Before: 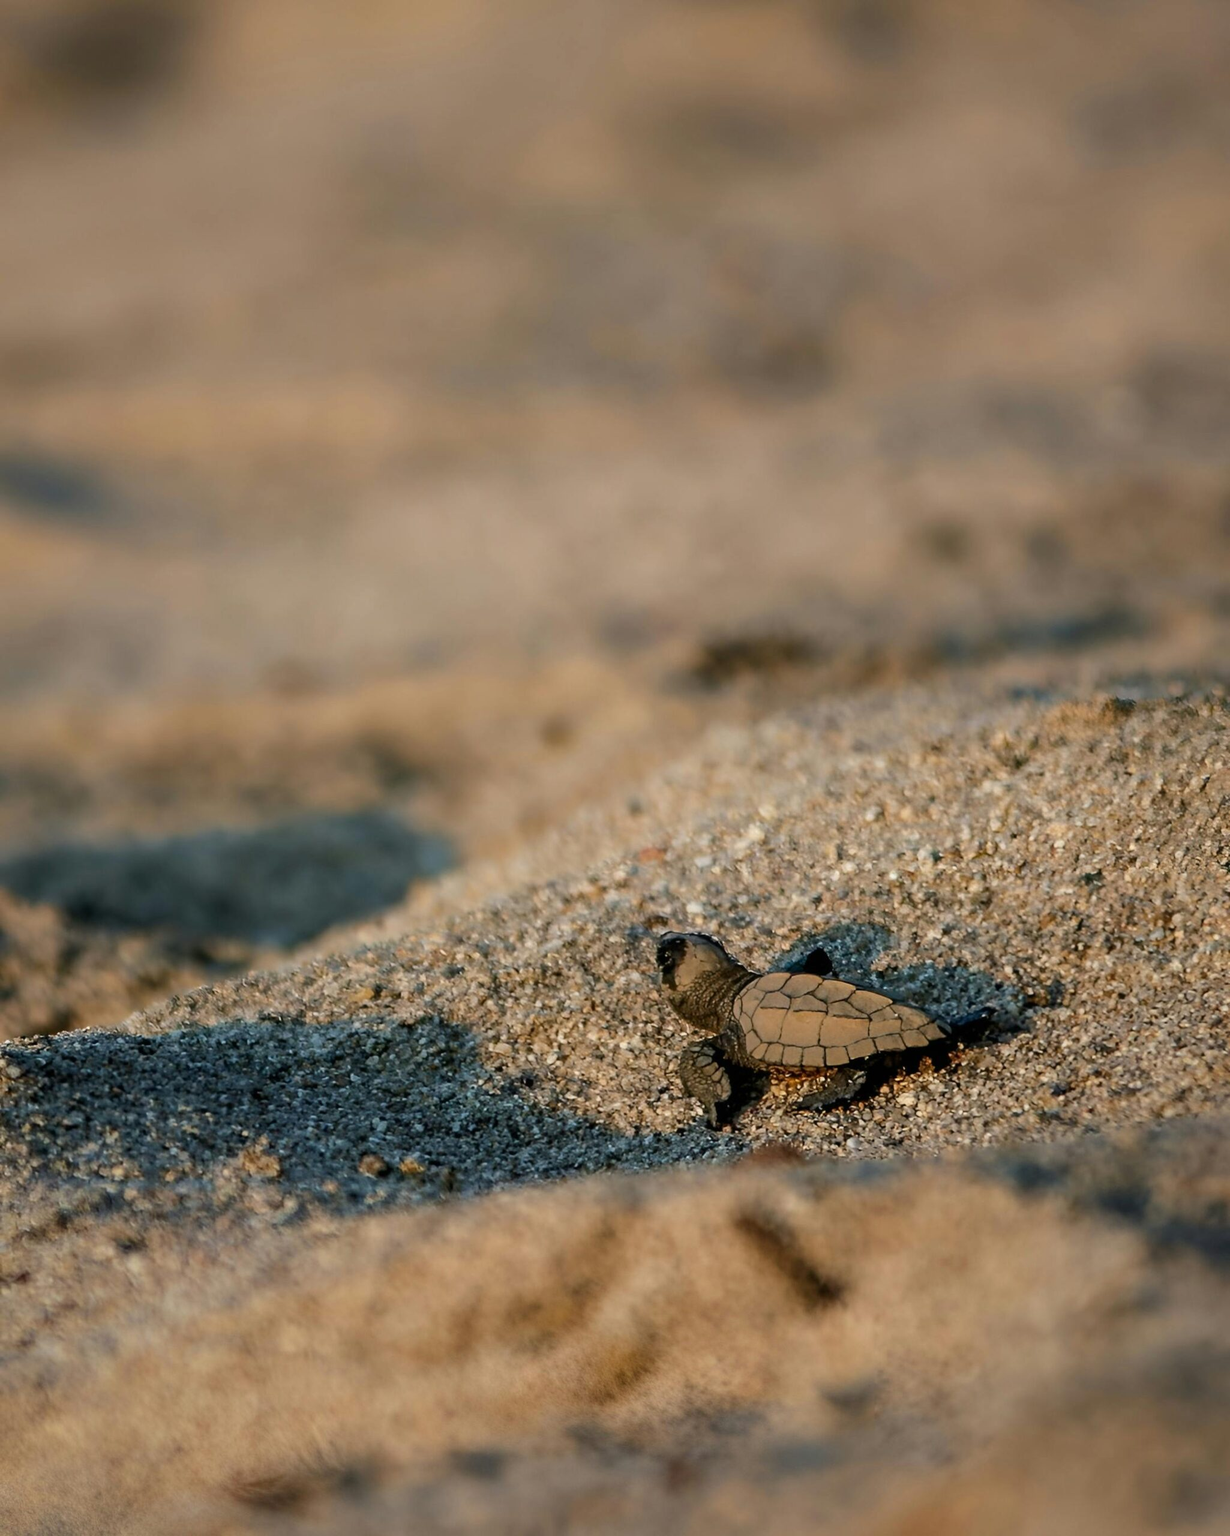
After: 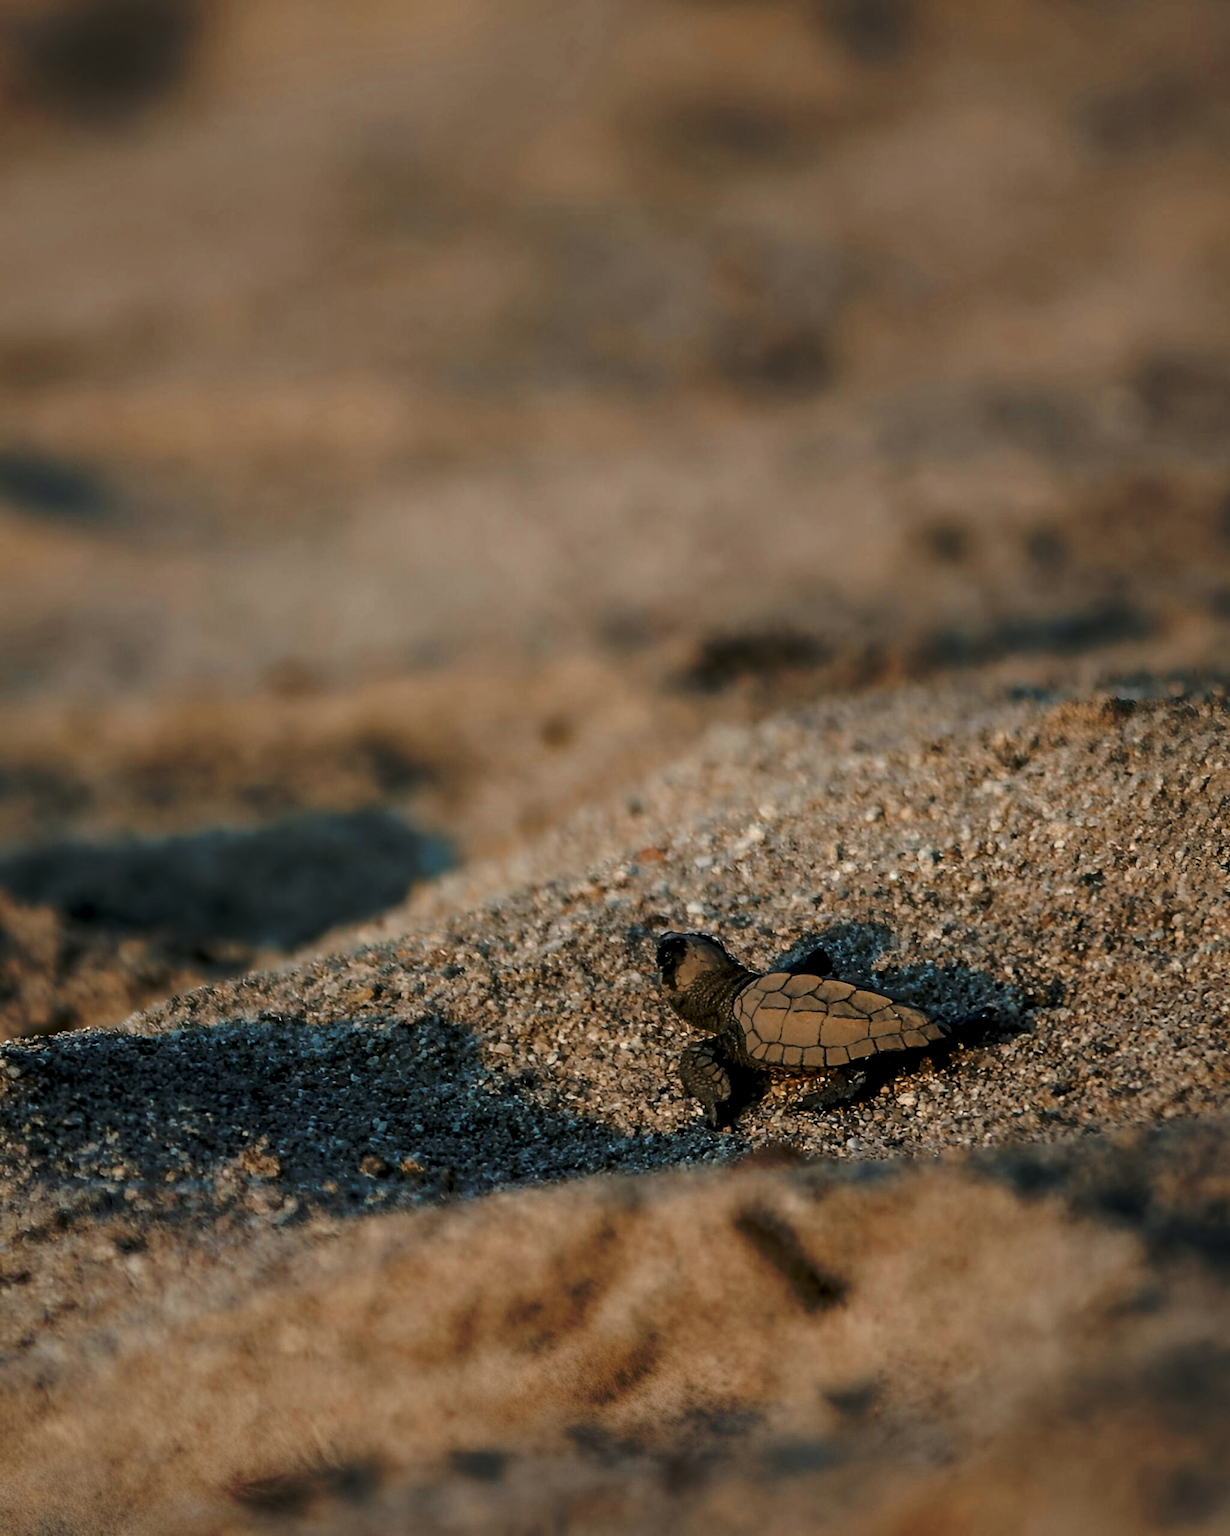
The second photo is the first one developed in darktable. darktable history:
tone curve: curves: ch0 [(0, 0) (0.003, 0.002) (0.011, 0.007) (0.025, 0.015) (0.044, 0.026) (0.069, 0.041) (0.1, 0.059) (0.136, 0.08) (0.177, 0.105) (0.224, 0.132) (0.277, 0.163) (0.335, 0.198) (0.399, 0.253) (0.468, 0.341) (0.543, 0.435) (0.623, 0.532) (0.709, 0.635) (0.801, 0.745) (0.898, 0.873) (1, 1)], preserve colors none
color look up table: target L [79.36, 74.4, 62.18, 44.99, 200.21, 100, 80.32, 69.28, 64.12, 59.18, 53.03, 50.32, 45.62, 37.32, 53.61, 48.66, 37.57, 37.23, 25.74, 17.06, 71.69, 68.22, 51.55, 46.2, 0 ×25], target a [-1.061, -14.54, -27.66, -9.669, -0.029, 0, 0.105, 13.85, 16.03, 32.94, -0.294, 45.31, 43.21, 14.89, 6.469, 44.51, 12.3, -0.424, 24.79, -0.276, -22.64, -0.977, -13.91, -3.263, 0 ×25], target b [-0.653, 31.6, 17.8, 12.72, 0.364, -0.004, 42.51, 45.27, 13.01, 44.27, -0.234, 20, 37.38, 16.8, -20.54, -7.501, -41.35, -0.719, -21.6, -0.582, -3.051, -0.941, -21.57, -22.45, 0 ×25], num patches 24
